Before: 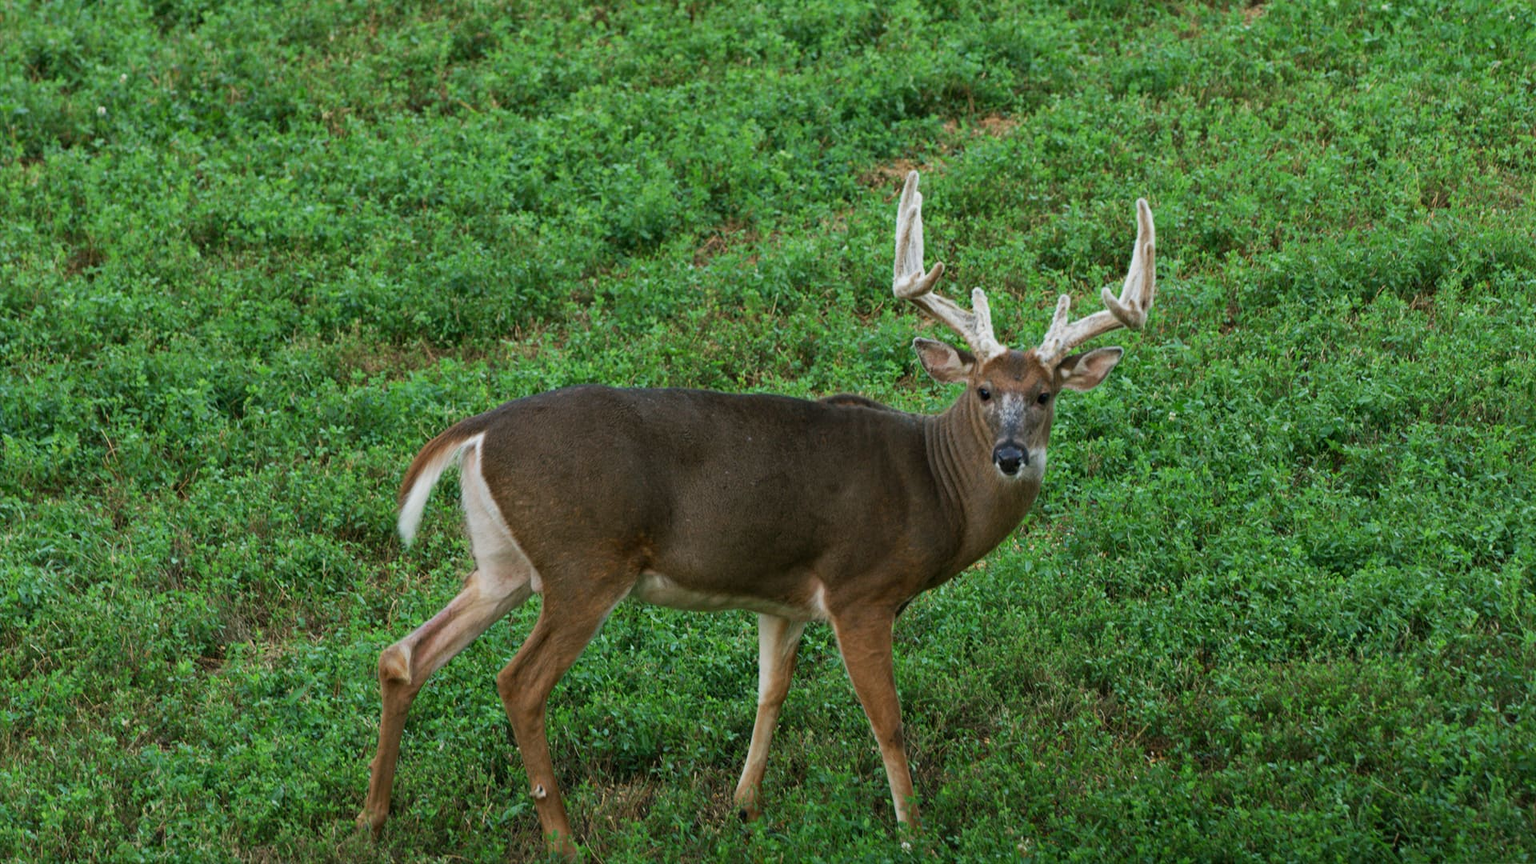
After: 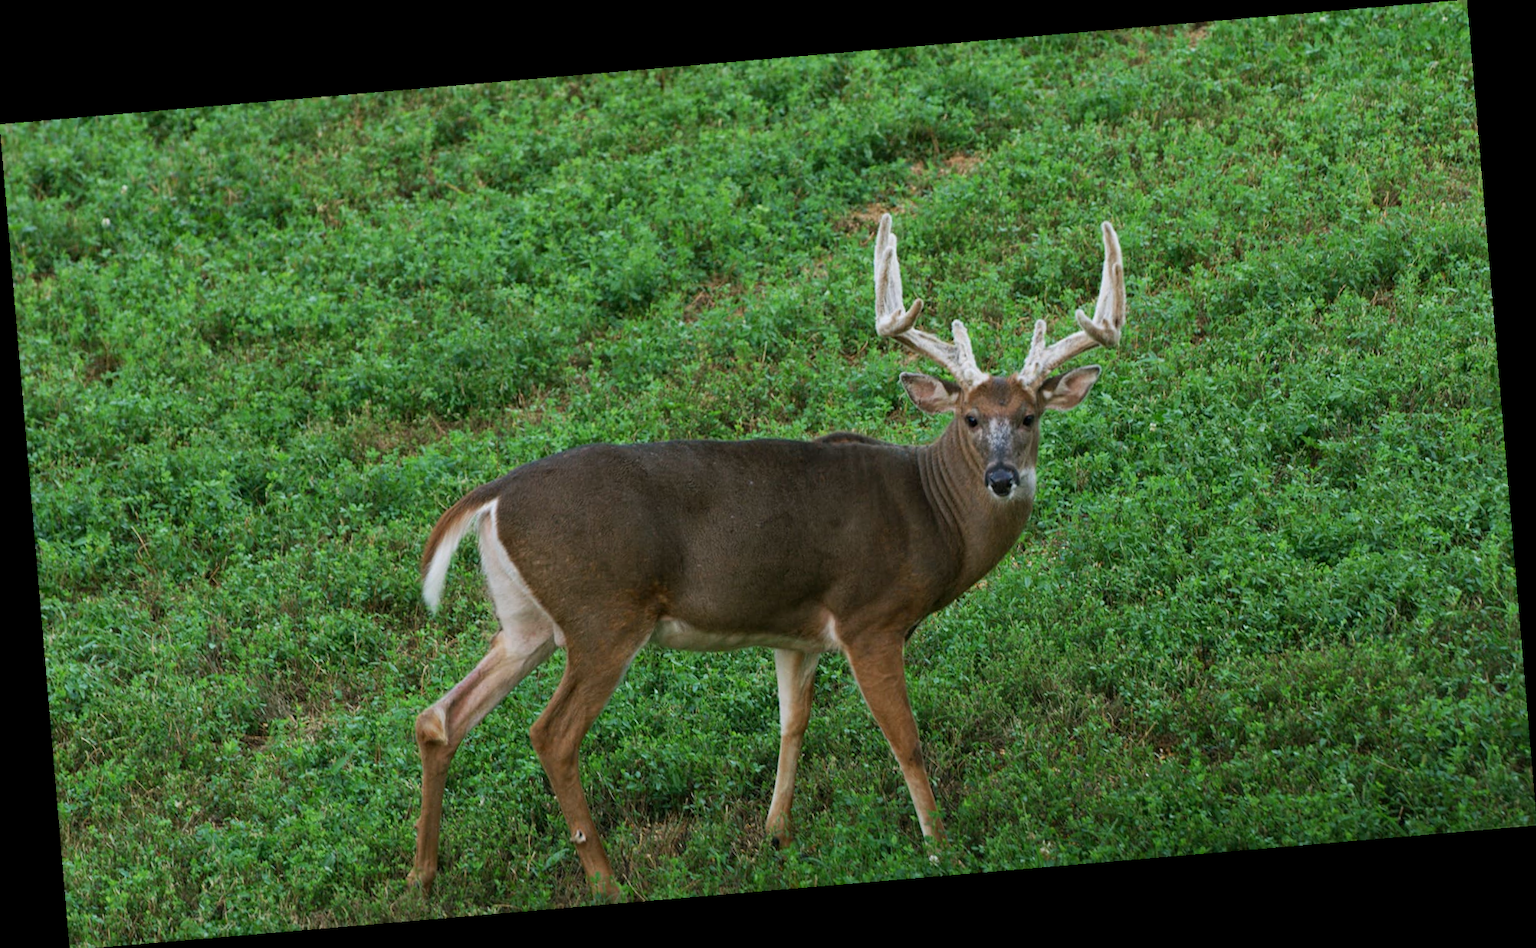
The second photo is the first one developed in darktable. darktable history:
white balance: red 1.004, blue 1.024
rotate and perspective: rotation -4.86°, automatic cropping off
